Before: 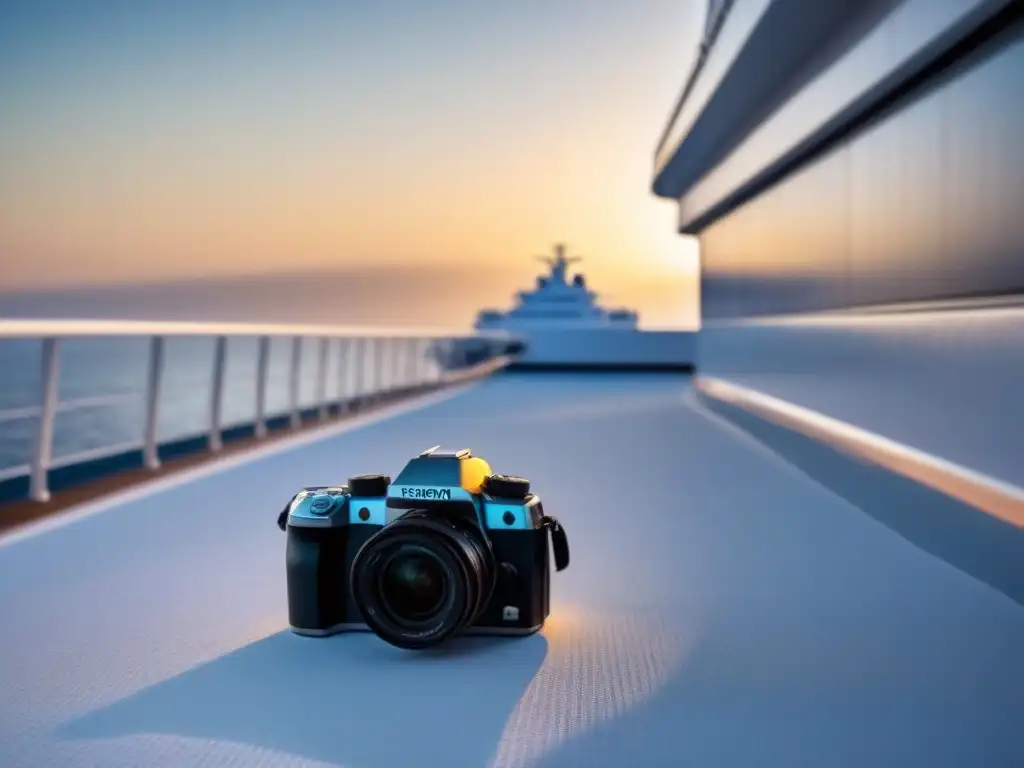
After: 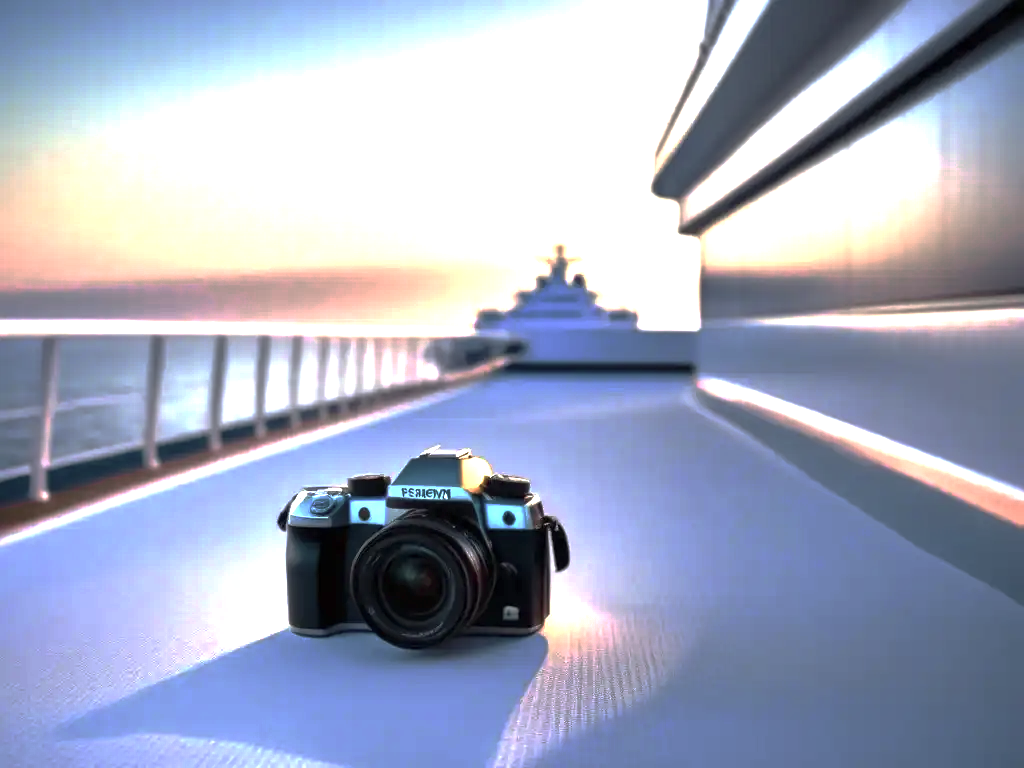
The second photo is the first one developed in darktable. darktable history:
exposure: black level correction 0, exposure 1.199 EV, compensate highlight preservation false
color balance rgb: perceptual saturation grading › global saturation 19.951%, global vibrance 31.17%
base curve: curves: ch0 [(0, 0) (0.841, 0.609) (1, 1)], preserve colors none
color zones: curves: ch0 [(0, 0.6) (0.129, 0.508) (0.193, 0.483) (0.429, 0.5) (0.571, 0.5) (0.714, 0.5) (0.857, 0.5) (1, 0.6)]; ch1 [(0, 0.481) (0.112, 0.245) (0.213, 0.223) (0.429, 0.233) (0.571, 0.231) (0.683, 0.242) (0.857, 0.296) (1, 0.481)]
